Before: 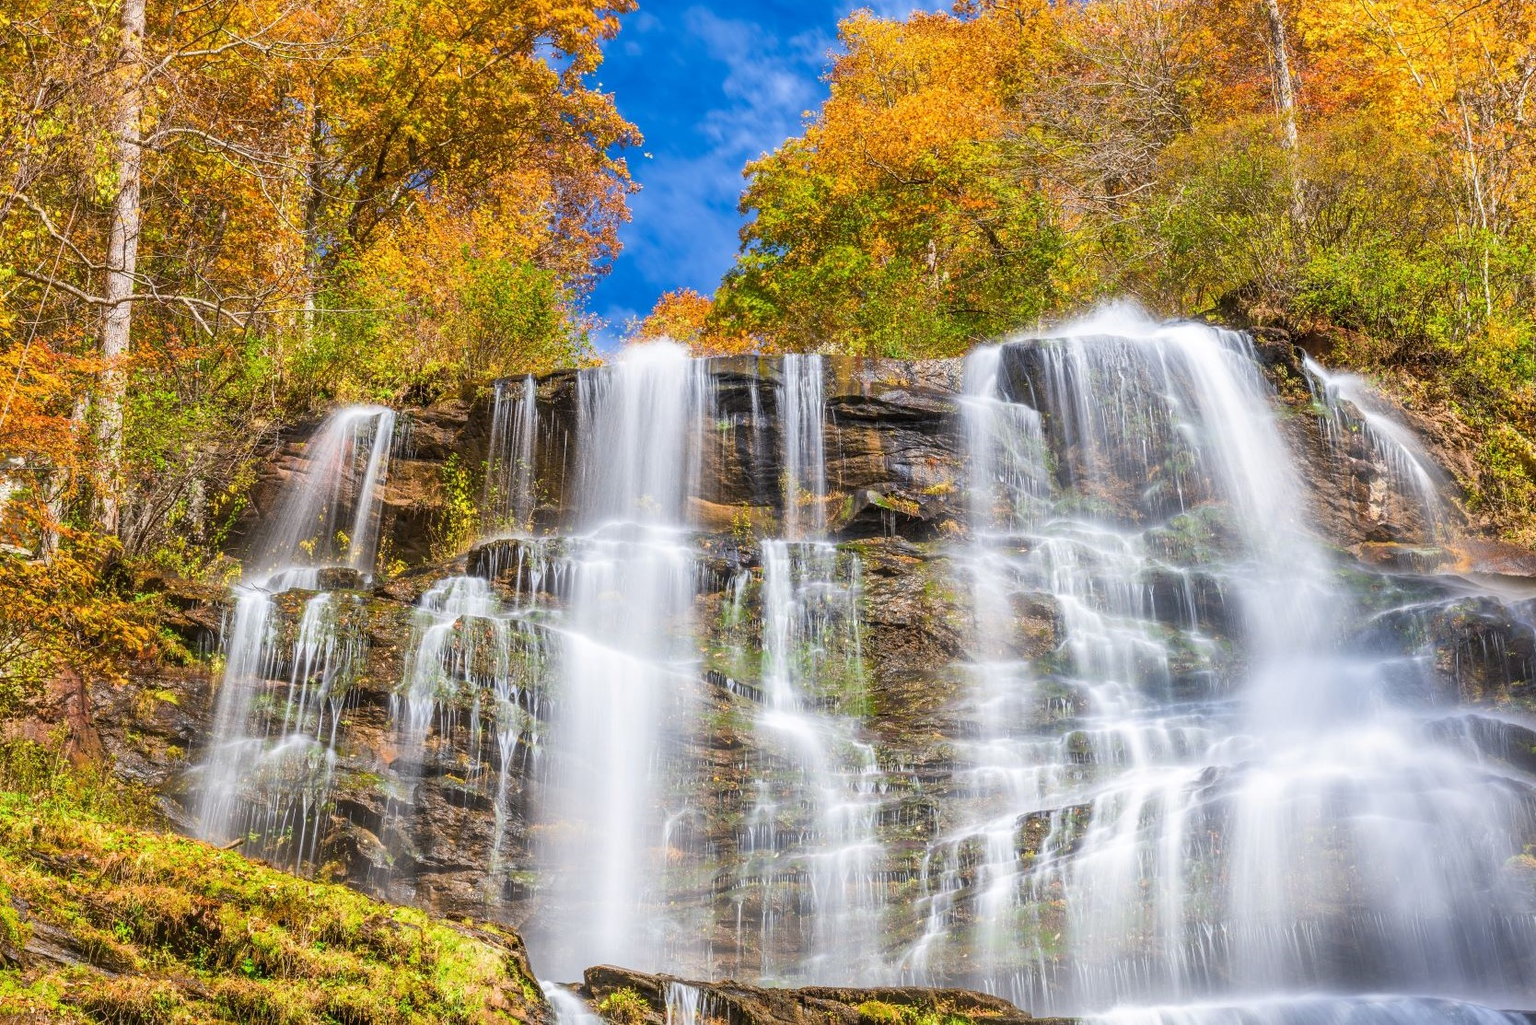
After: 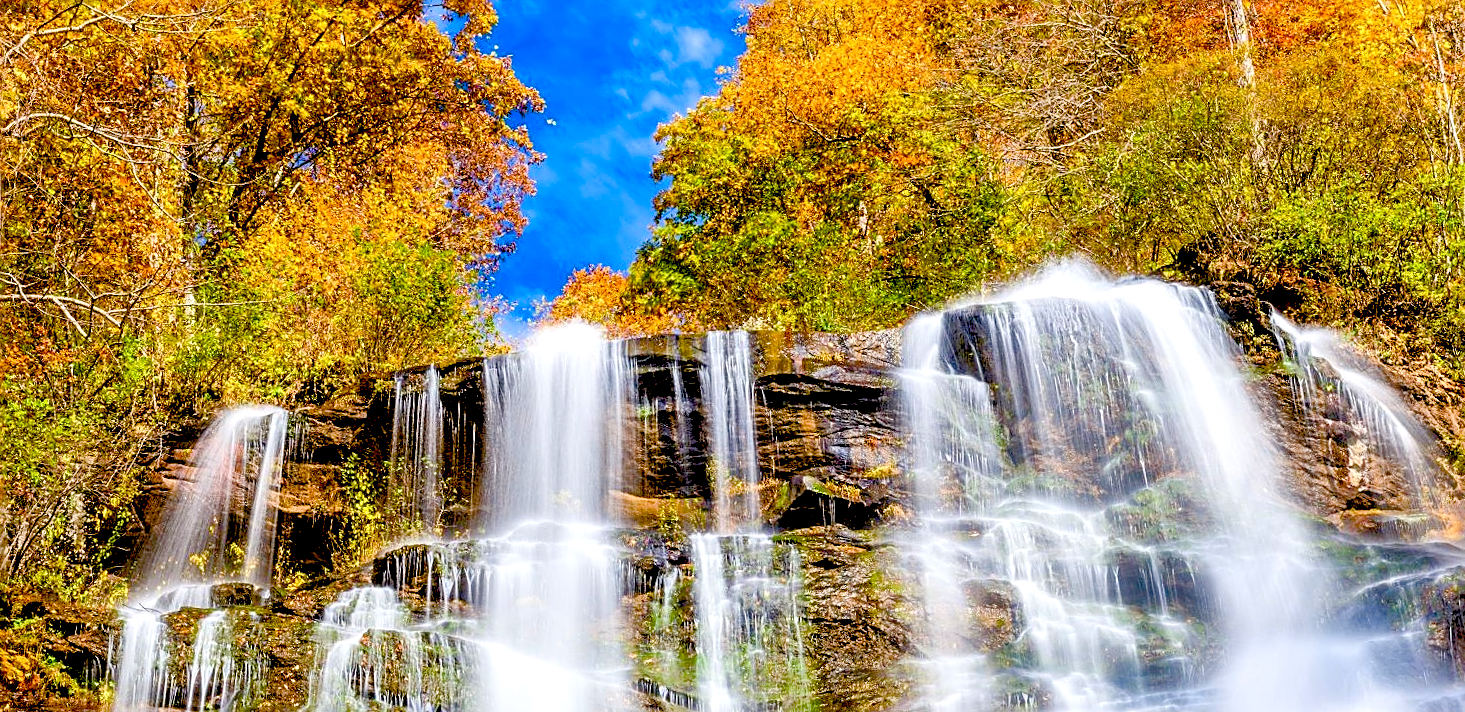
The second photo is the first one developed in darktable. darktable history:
color balance rgb: global offset › luminance -0.5%, perceptual saturation grading › highlights -17.77%, perceptual saturation grading › mid-tones 33.1%, perceptual saturation grading › shadows 50.52%, perceptual brilliance grading › highlights 10.8%, perceptual brilliance grading › shadows -10.8%, global vibrance 24.22%, contrast -25%
exposure: black level correction 0.04, exposure 0.5 EV, compensate highlight preservation false
crop and rotate: left 9.345%, top 7.22%, right 4.982%, bottom 32.331%
sharpen: on, module defaults
base curve: curves: ch0 [(0, 0) (0.989, 0.992)], preserve colors none
rotate and perspective: rotation -2.29°, automatic cropping off
